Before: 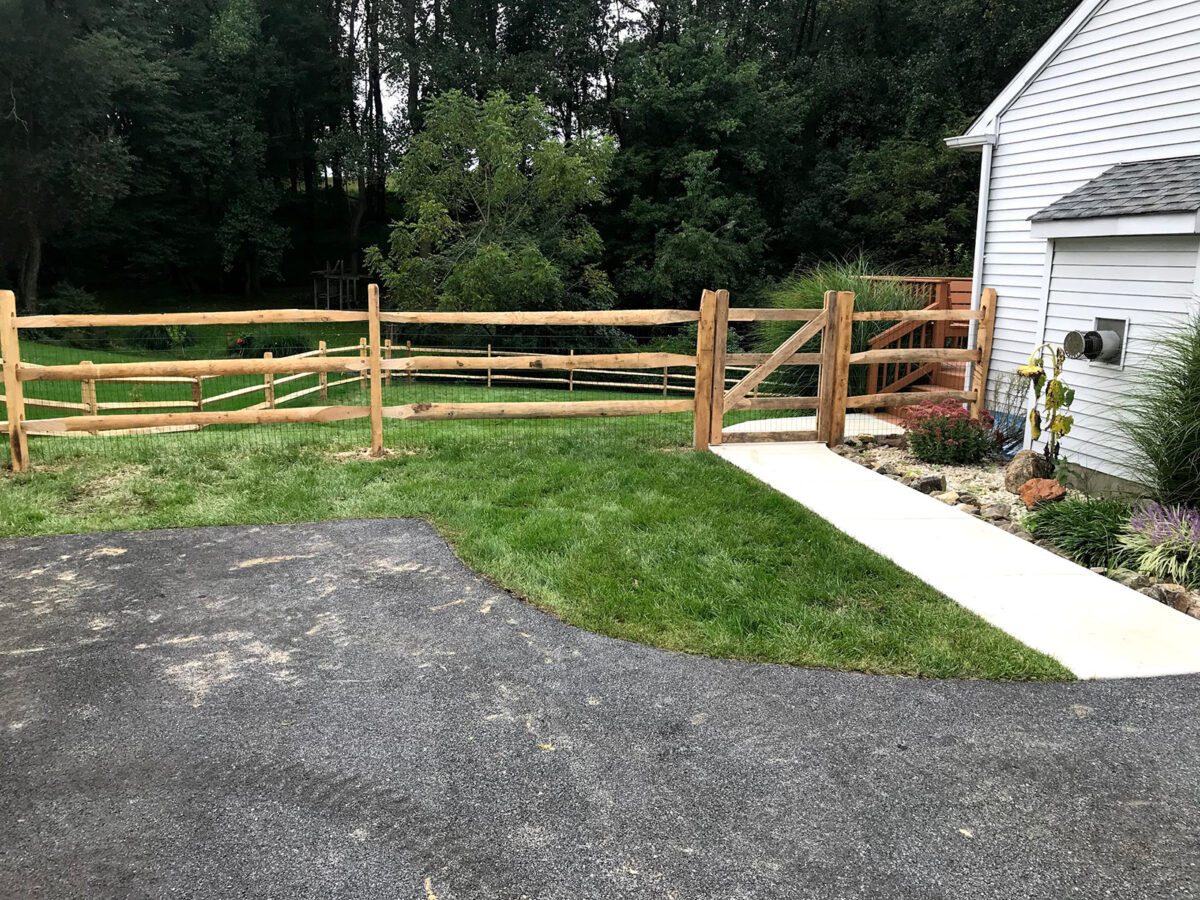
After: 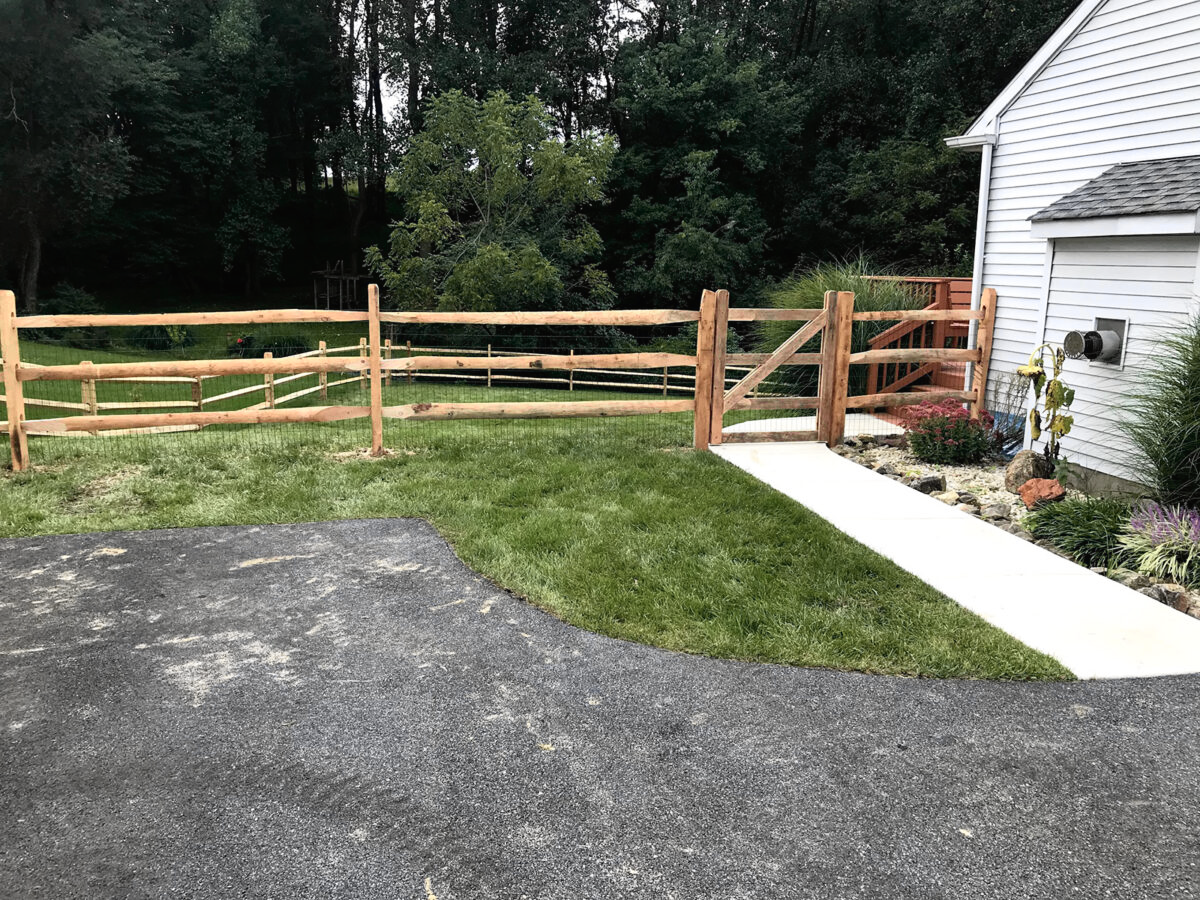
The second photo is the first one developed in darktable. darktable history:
tone curve: curves: ch0 [(0, 0.012) (0.056, 0.046) (0.218, 0.213) (0.606, 0.62) (0.82, 0.846) (1, 1)]; ch1 [(0, 0) (0.226, 0.261) (0.403, 0.437) (0.469, 0.472) (0.495, 0.499) (0.514, 0.504) (0.545, 0.555) (0.59, 0.598) (0.714, 0.733) (1, 1)]; ch2 [(0, 0) (0.269, 0.299) (0.459, 0.45) (0.498, 0.499) (0.523, 0.512) (0.568, 0.558) (0.634, 0.617) (0.702, 0.662) (0.781, 0.775) (1, 1)], color space Lab, independent channels, preserve colors none
